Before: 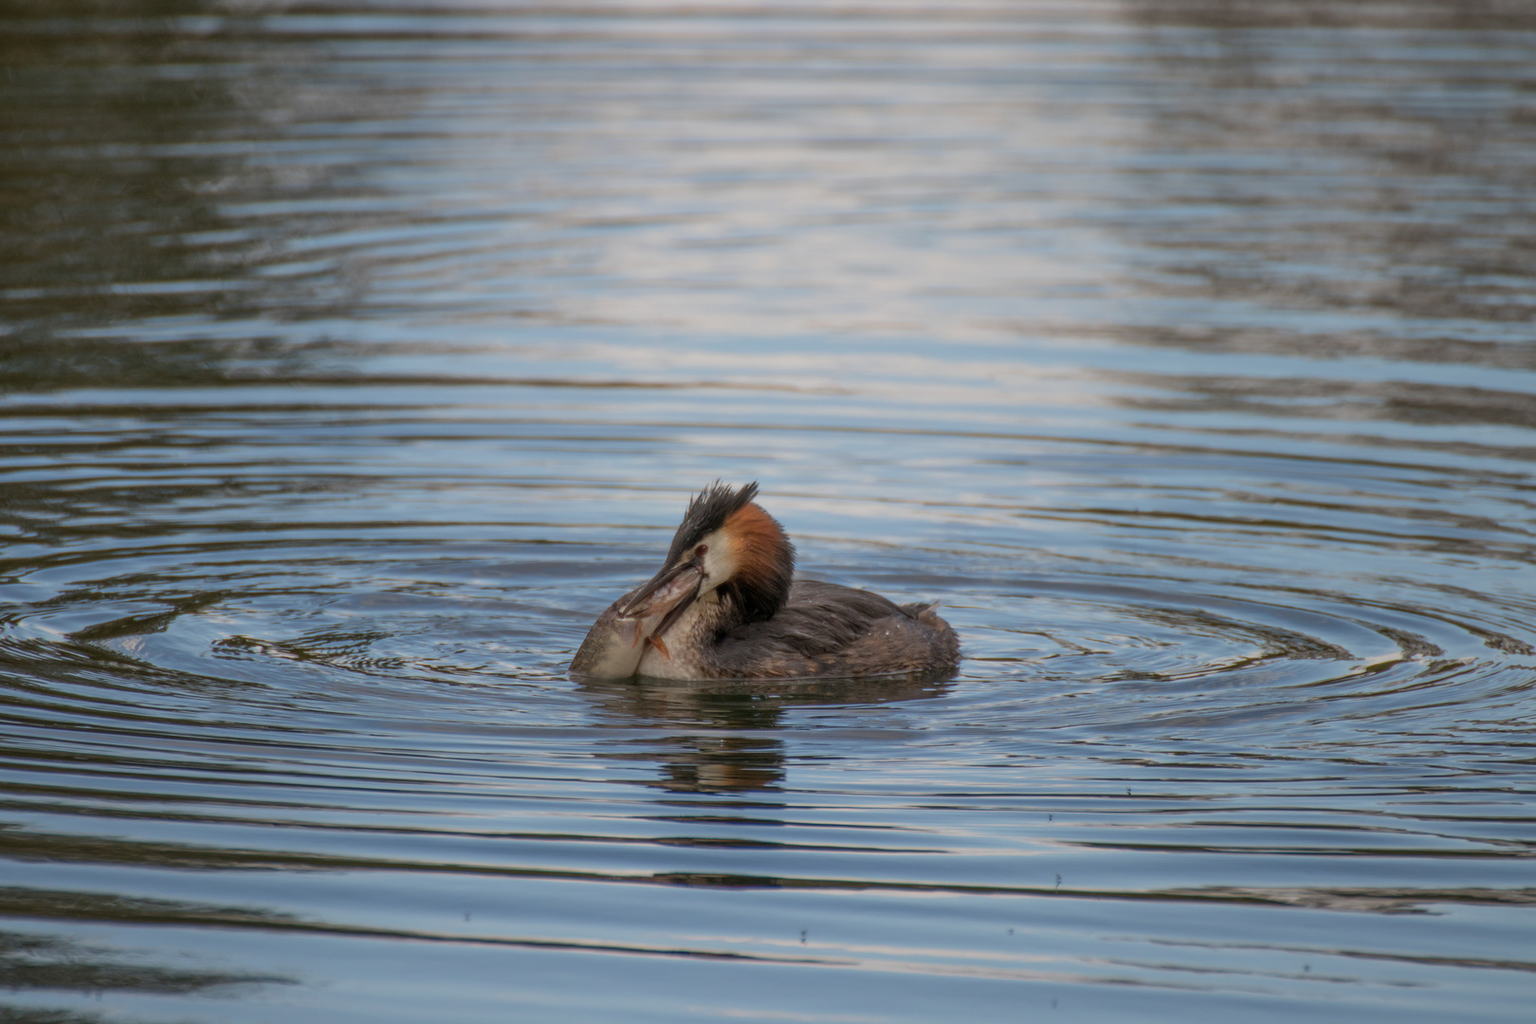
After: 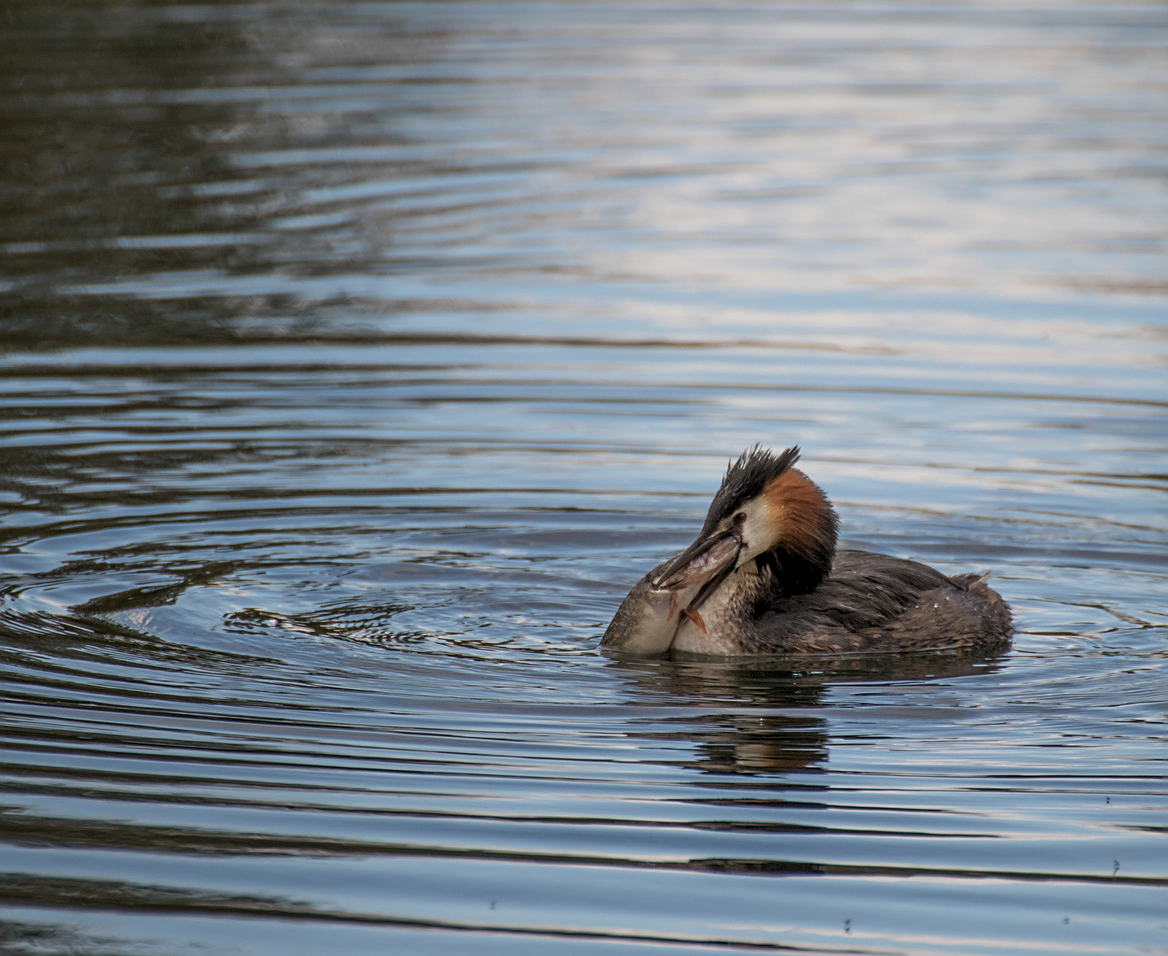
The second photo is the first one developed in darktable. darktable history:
crop: top 5.759%, right 27.876%, bottom 5.638%
color correction: highlights b* -0.043, saturation 0.98
levels: levels [0.062, 0.494, 0.925]
sharpen: on, module defaults
